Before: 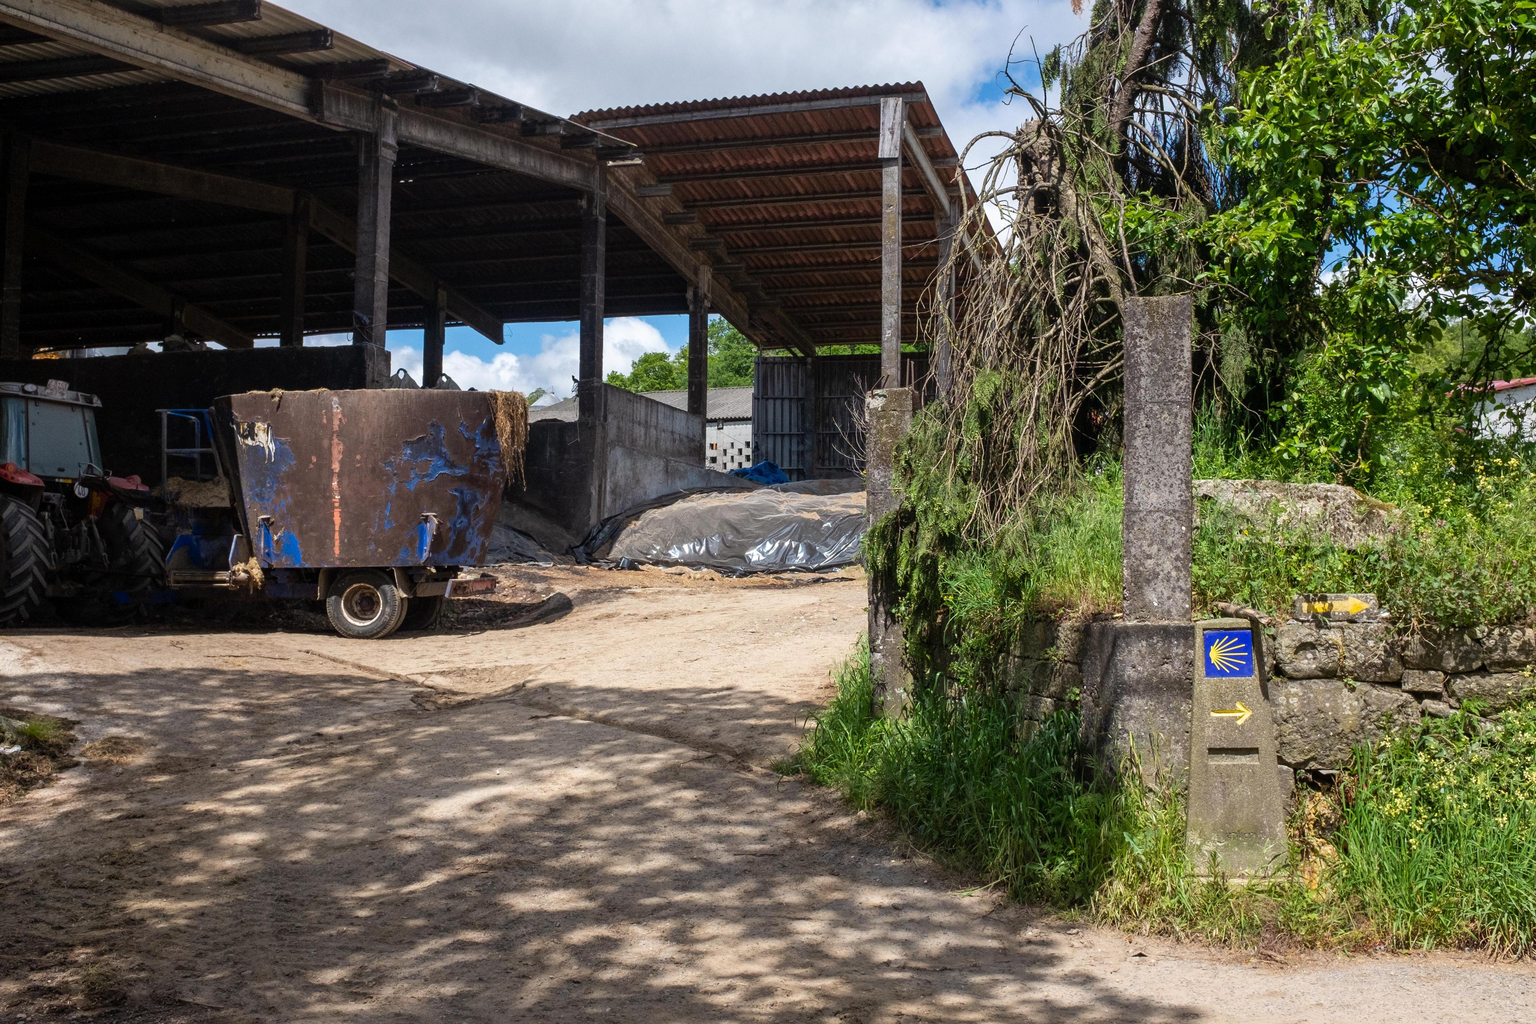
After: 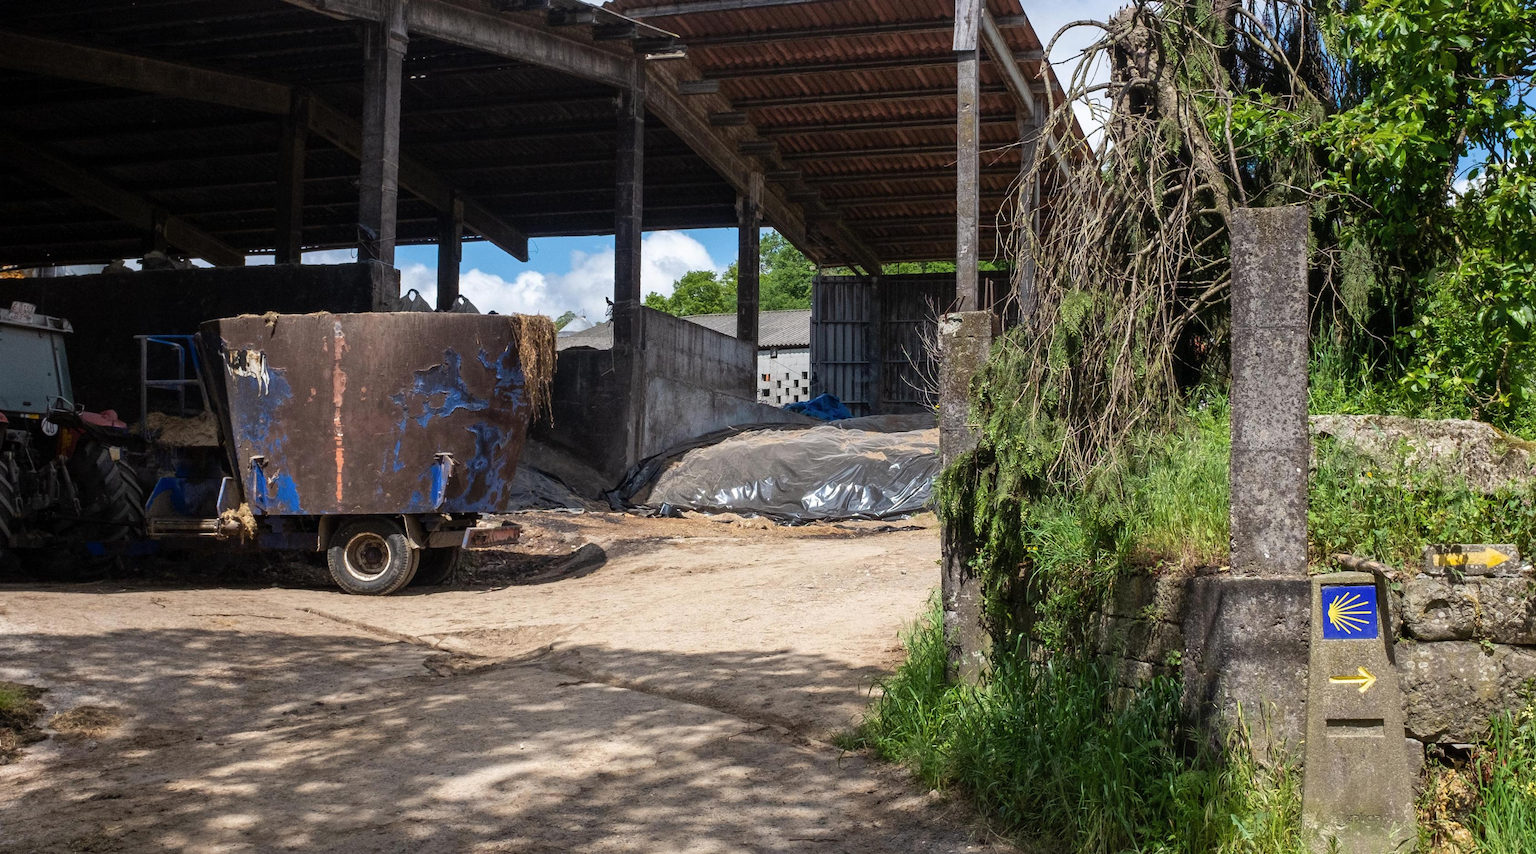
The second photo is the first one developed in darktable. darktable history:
crop and rotate: left 2.45%, top 11.106%, right 9.286%, bottom 15.189%
contrast brightness saturation: saturation -0.049
